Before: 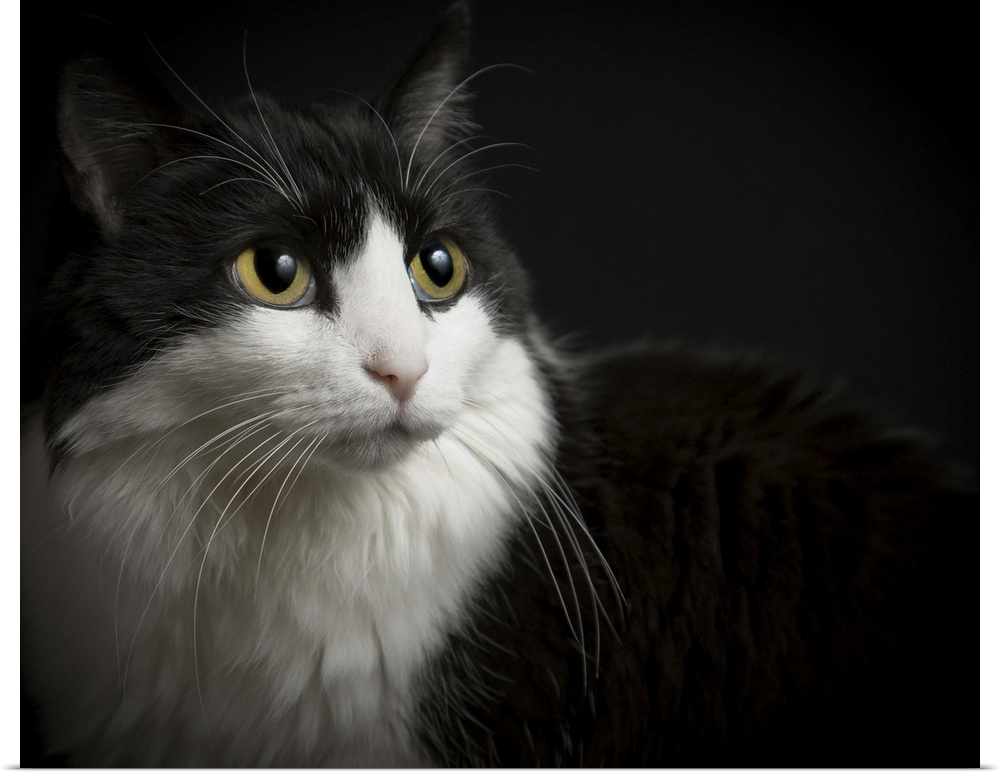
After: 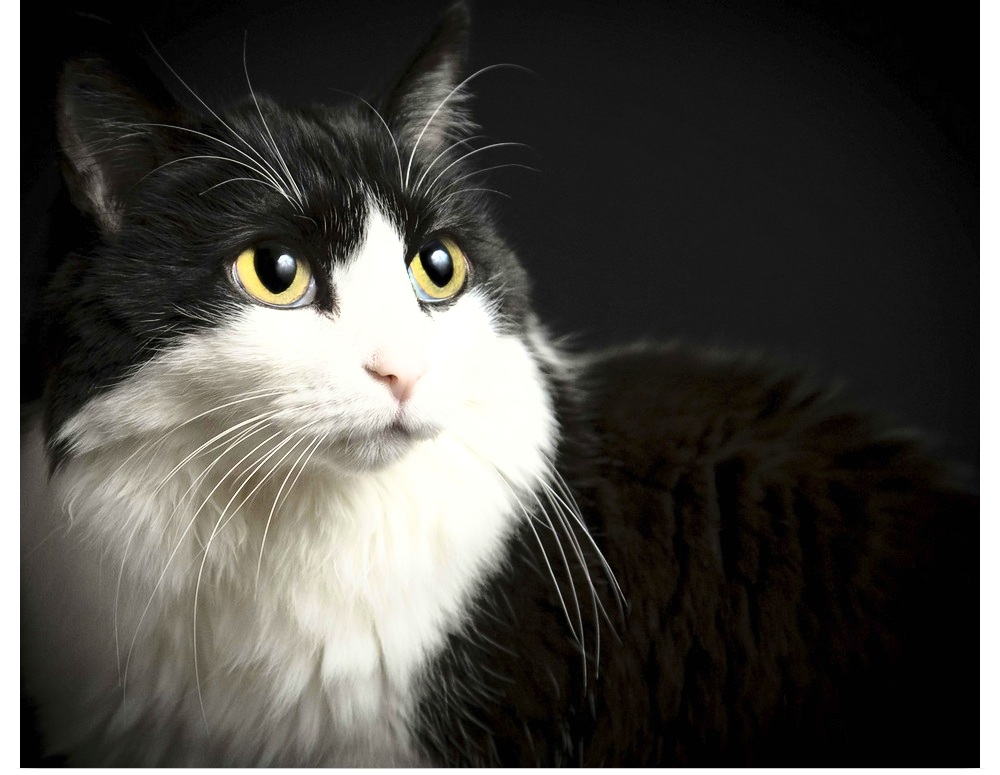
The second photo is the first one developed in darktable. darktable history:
exposure: black level correction 0, exposure 0.683 EV, compensate highlight preservation false
base curve: curves: ch0 [(0, 0) (0.026, 0.03) (0.109, 0.232) (0.351, 0.748) (0.669, 0.968) (1, 1)]
